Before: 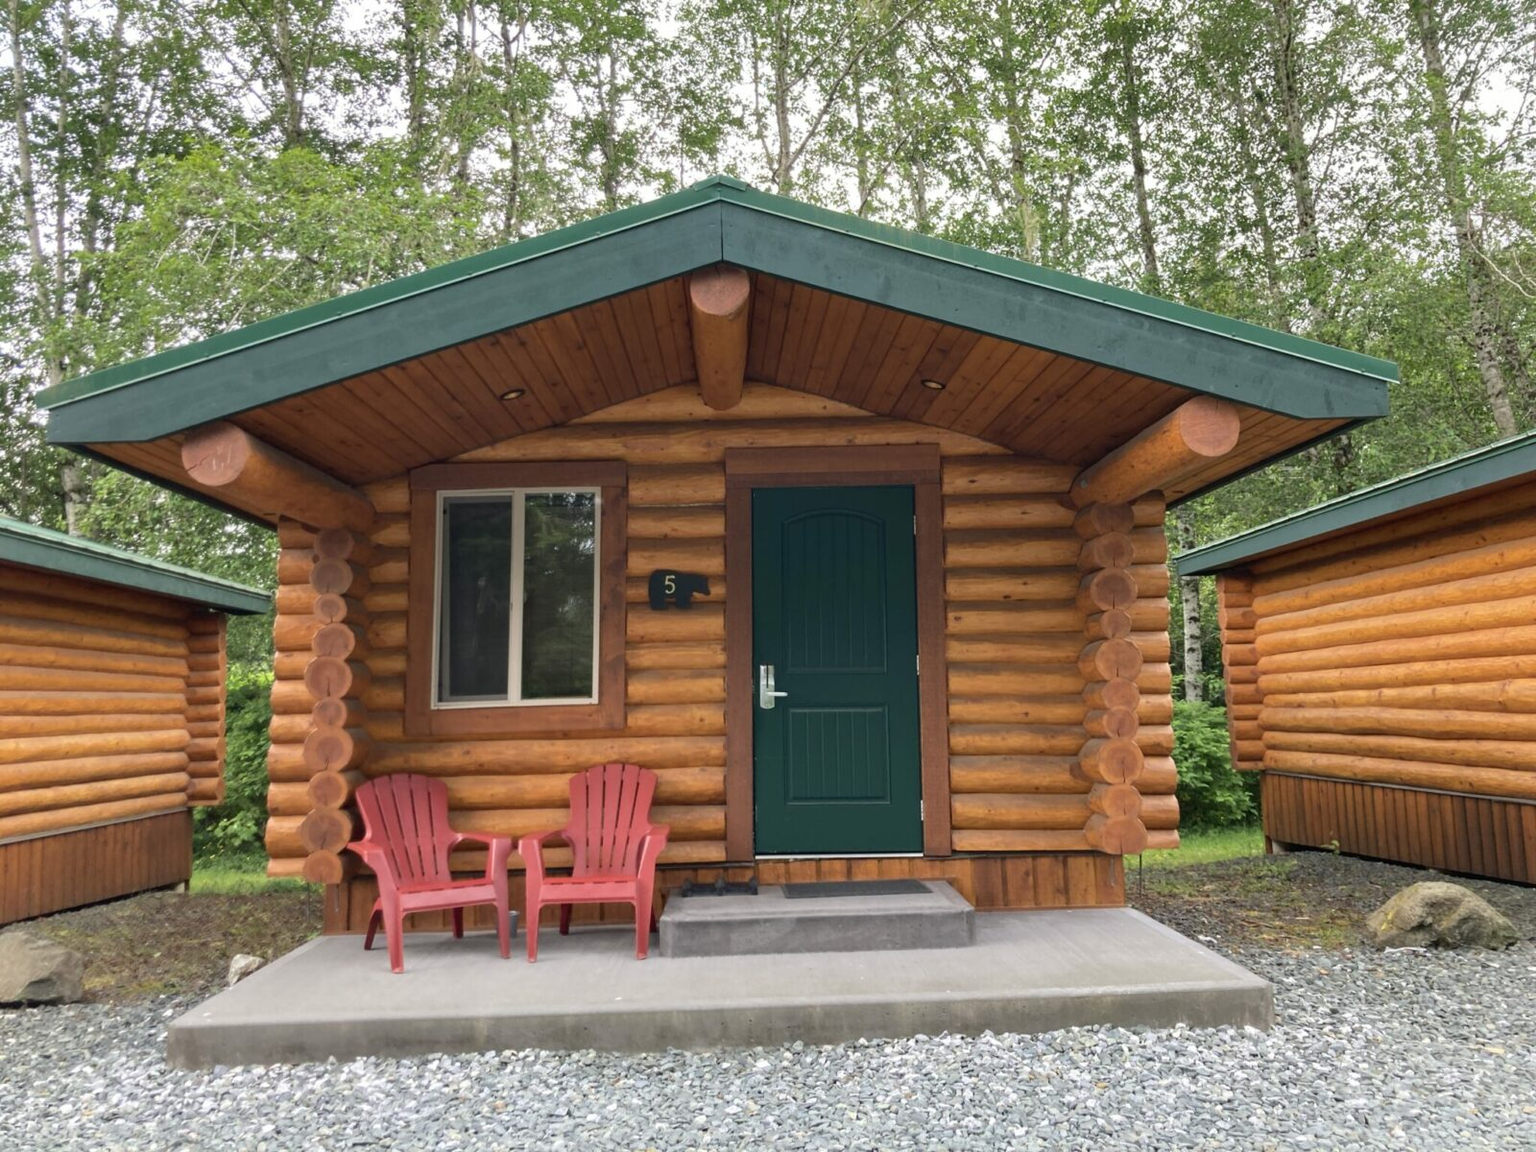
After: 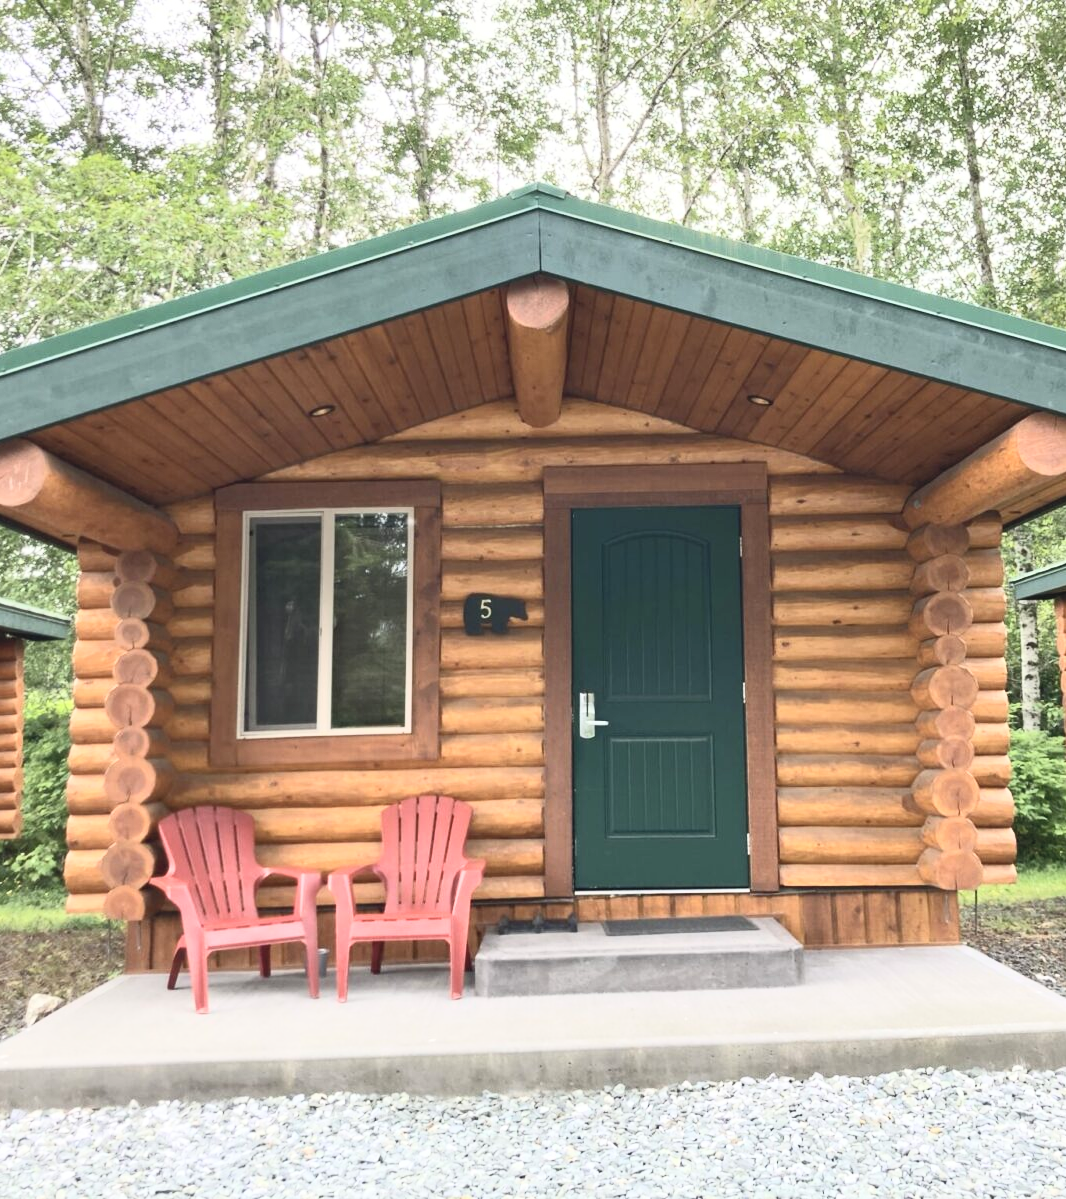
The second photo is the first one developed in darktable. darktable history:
contrast brightness saturation: contrast 0.39, brightness 0.53
crop and rotate: left 13.342%, right 19.991%
